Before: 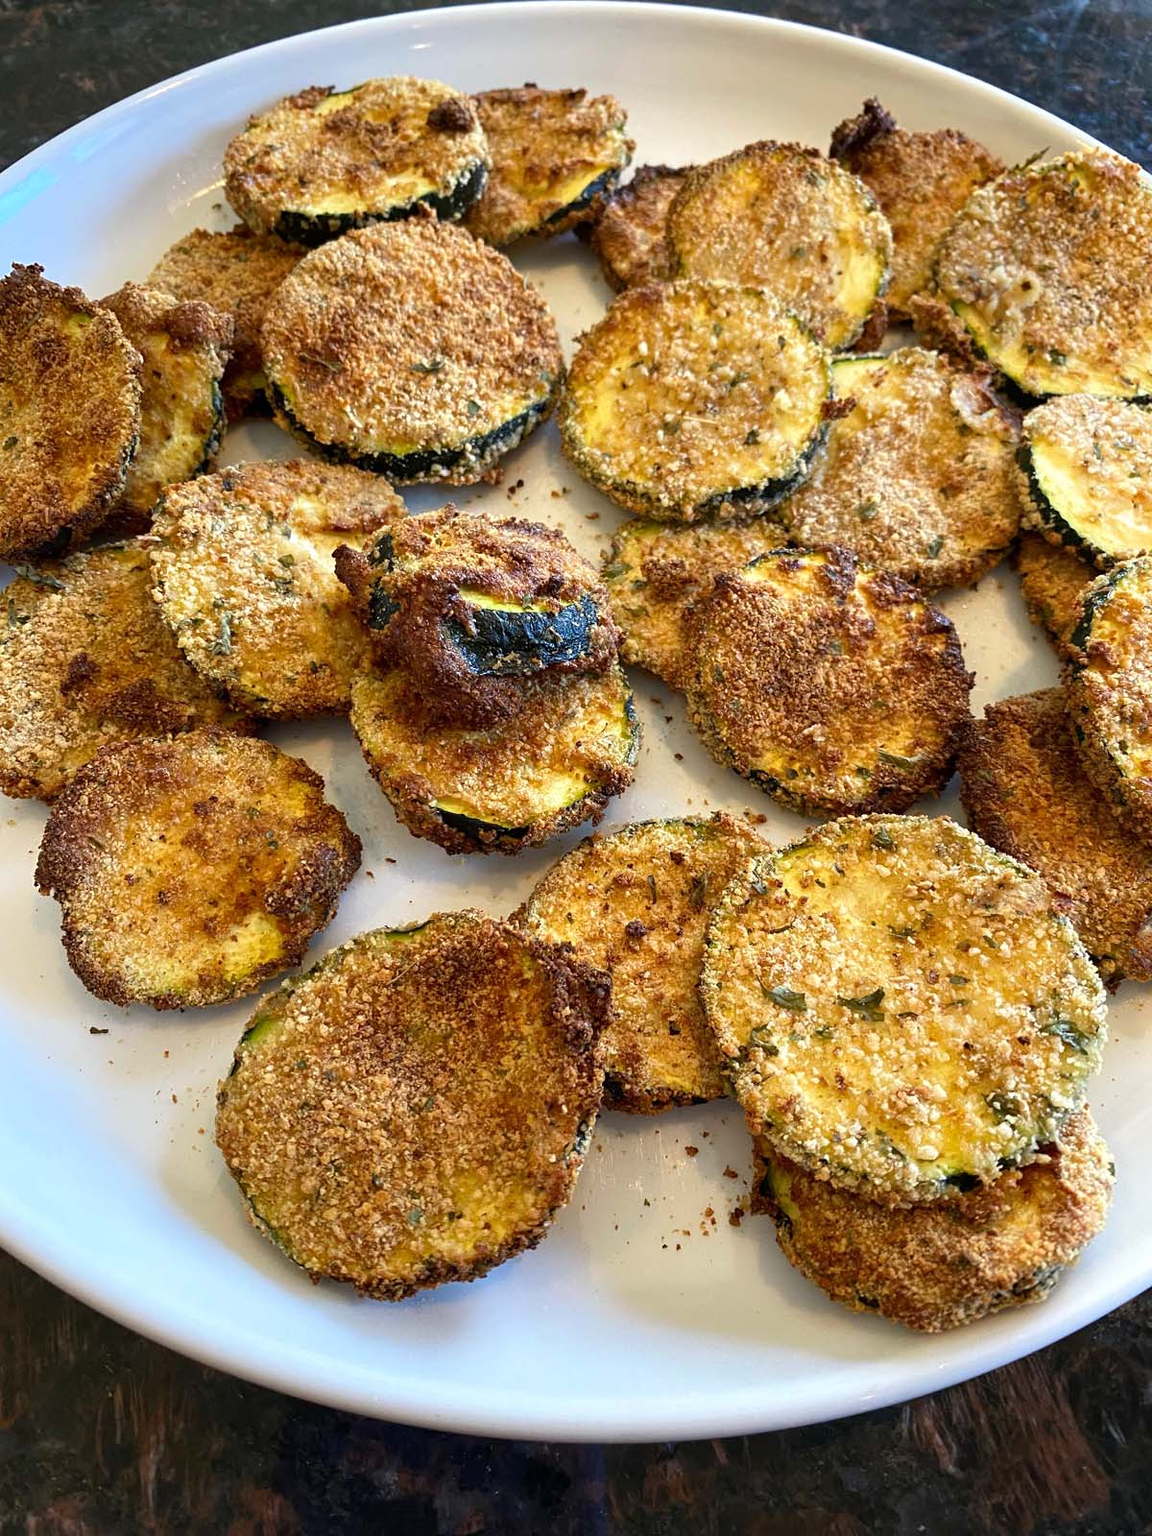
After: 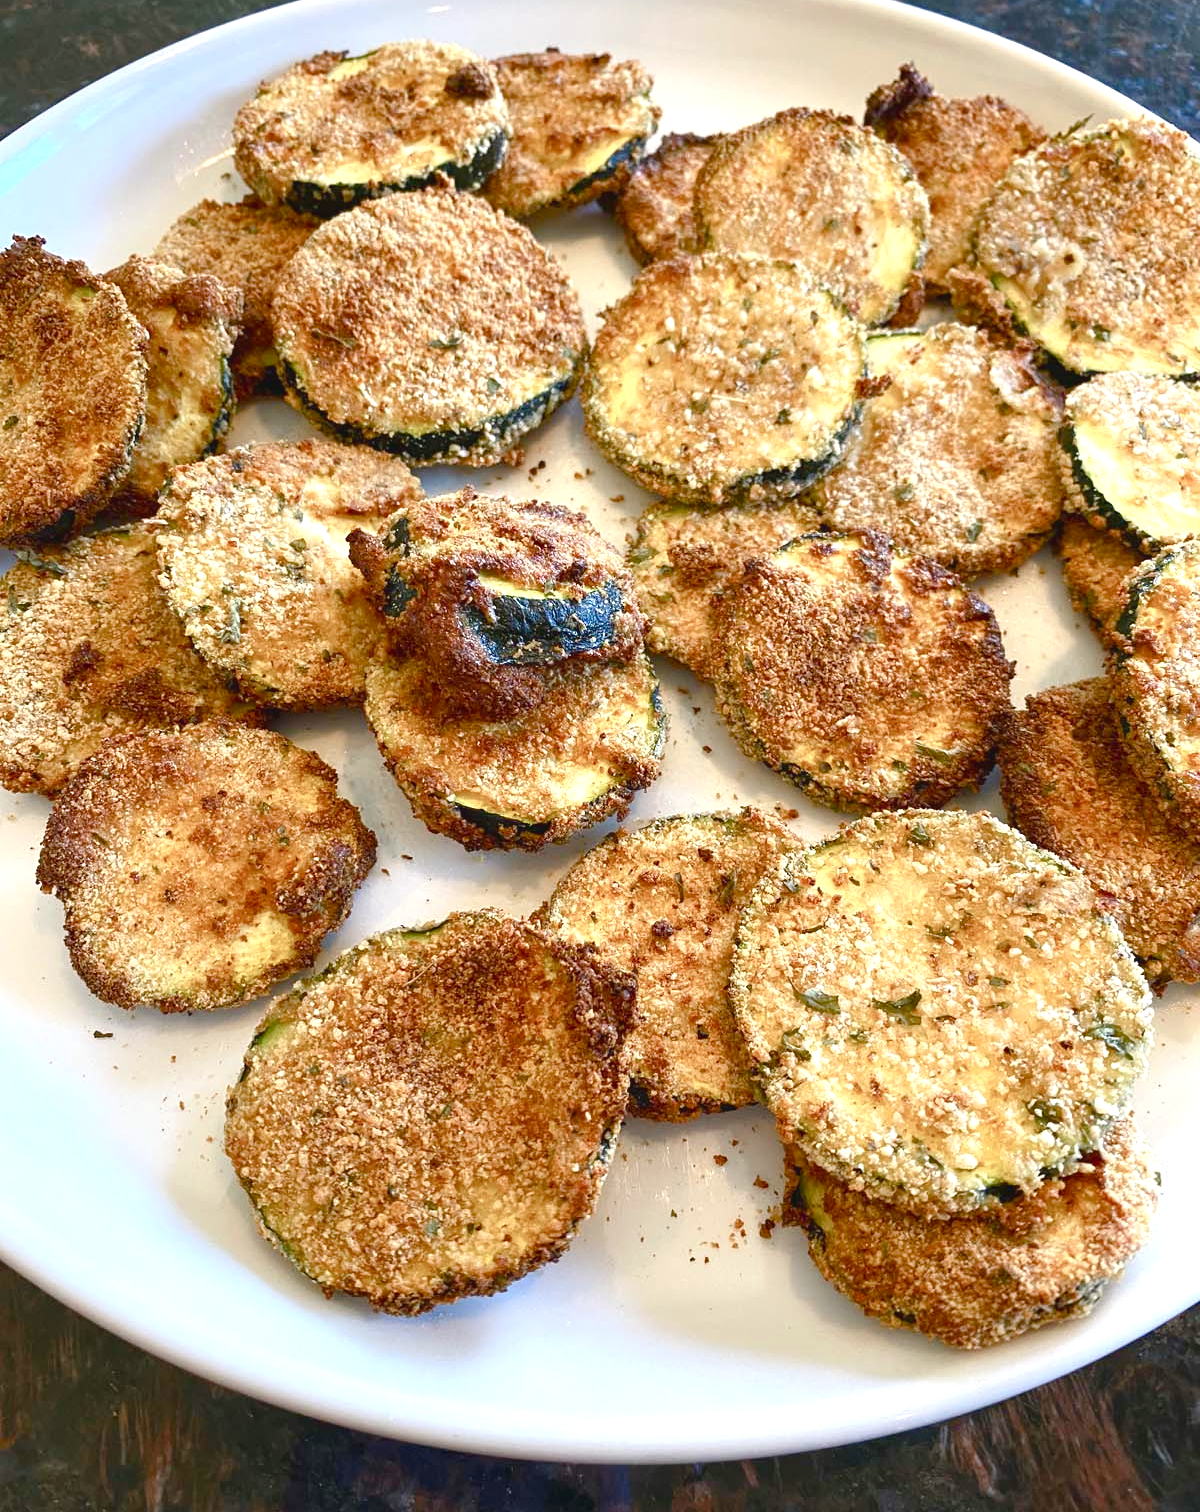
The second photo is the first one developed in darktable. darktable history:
exposure: black level correction -0.002, exposure 0.708 EV, compensate exposure bias true, compensate highlight preservation false
crop and rotate: top 2.479%, bottom 3.018%
color balance rgb: shadows lift › chroma 1%, shadows lift › hue 113°, highlights gain › chroma 0.2%, highlights gain › hue 333°, perceptual saturation grading › global saturation 20%, perceptual saturation grading › highlights -50%, perceptual saturation grading › shadows 25%, contrast -10%
